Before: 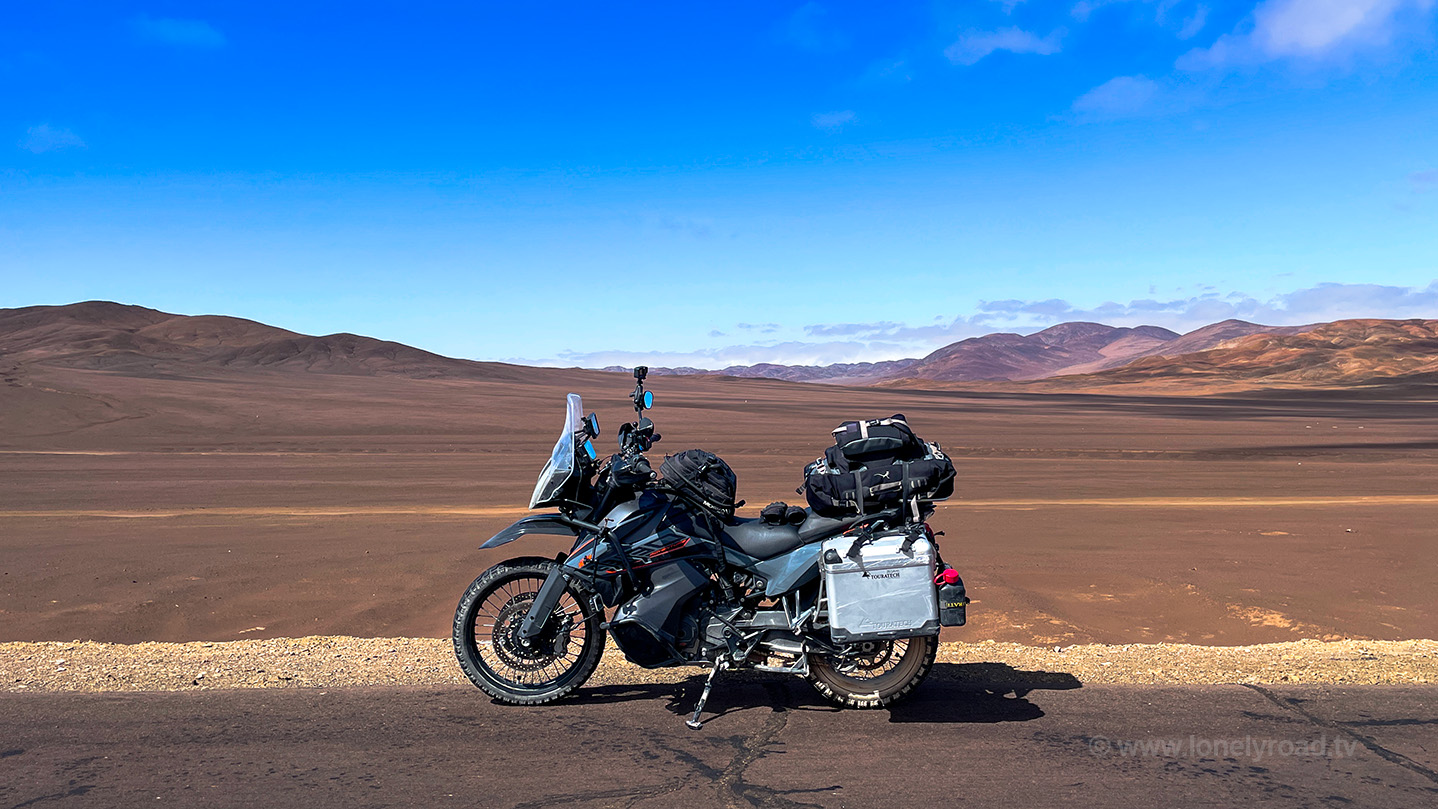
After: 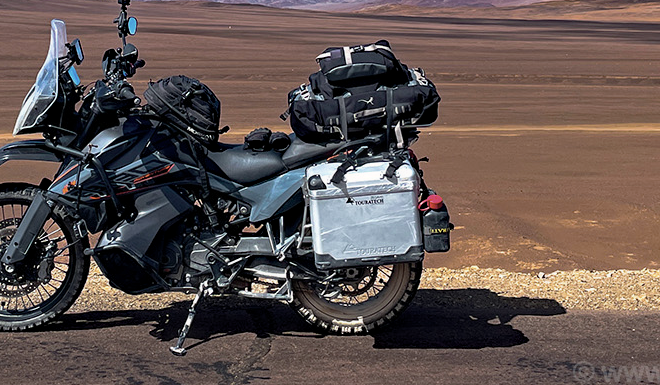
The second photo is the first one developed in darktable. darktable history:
crop: left 35.949%, top 46.259%, right 18.138%, bottom 6.052%
color balance rgb: perceptual saturation grading › global saturation 30.399%, perceptual brilliance grading › global brilliance 1.78%, perceptual brilliance grading › highlights -3.605%, global vibrance 20%
haze removal: strength 0.279, distance 0.255, adaptive false
color correction: highlights b* -0.051, saturation 0.571
